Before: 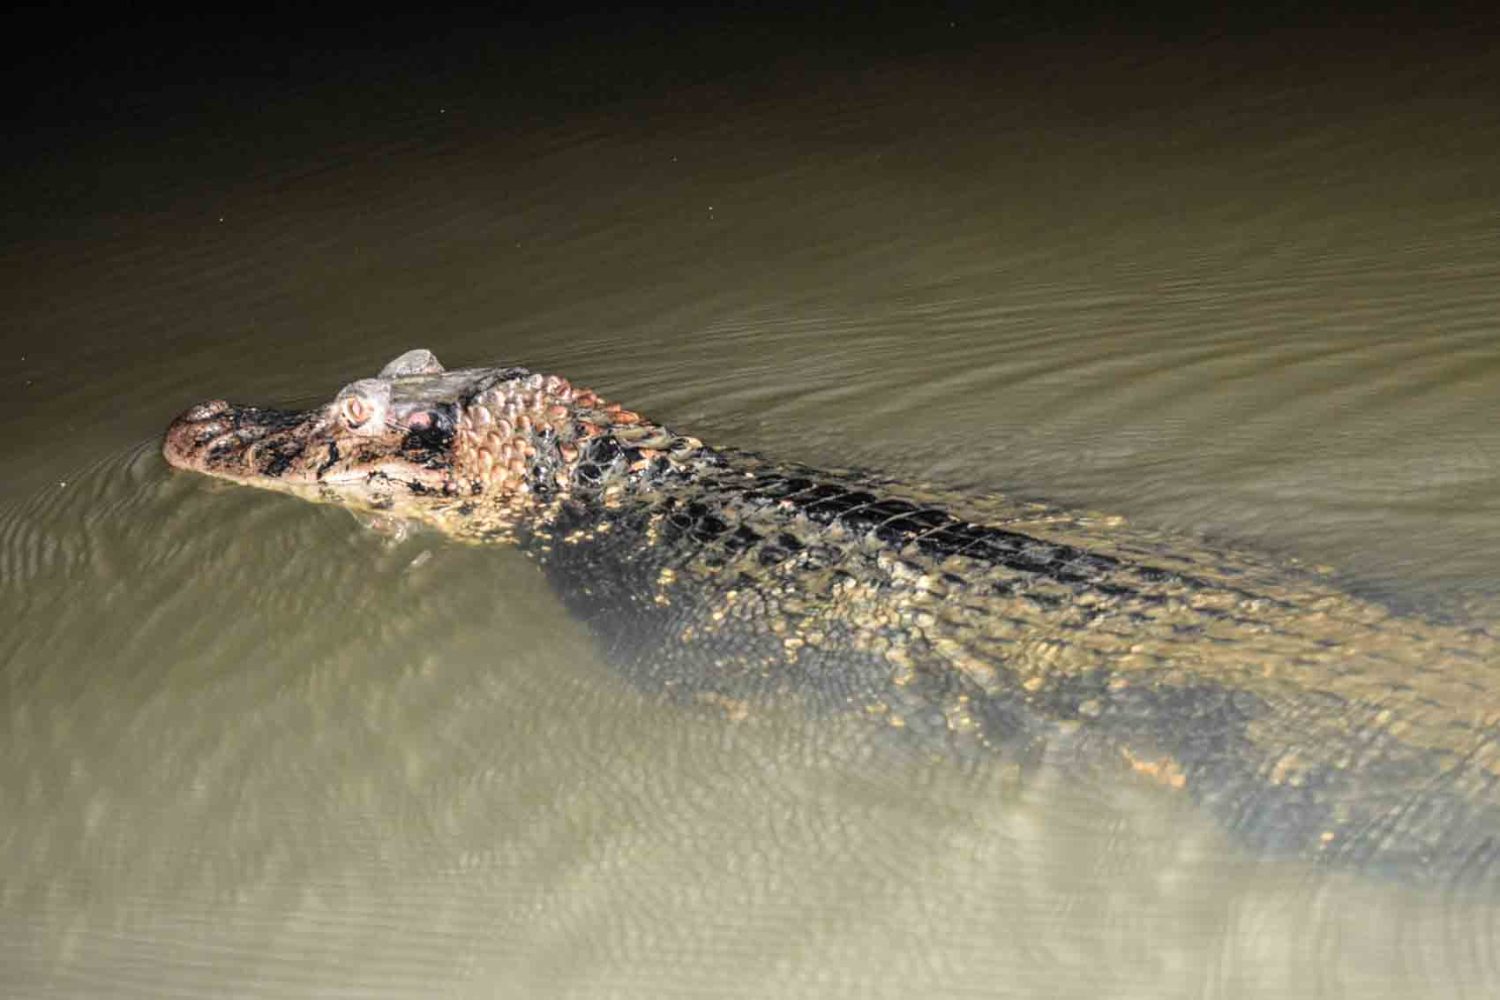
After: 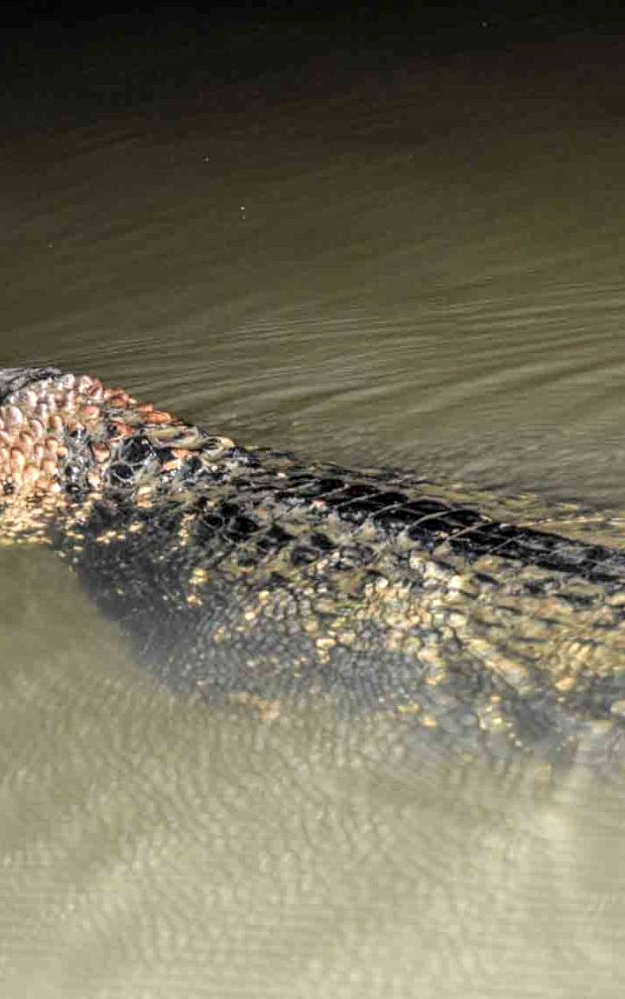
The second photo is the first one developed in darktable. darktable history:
local contrast: on, module defaults
crop: left 31.229%, right 27.105%
